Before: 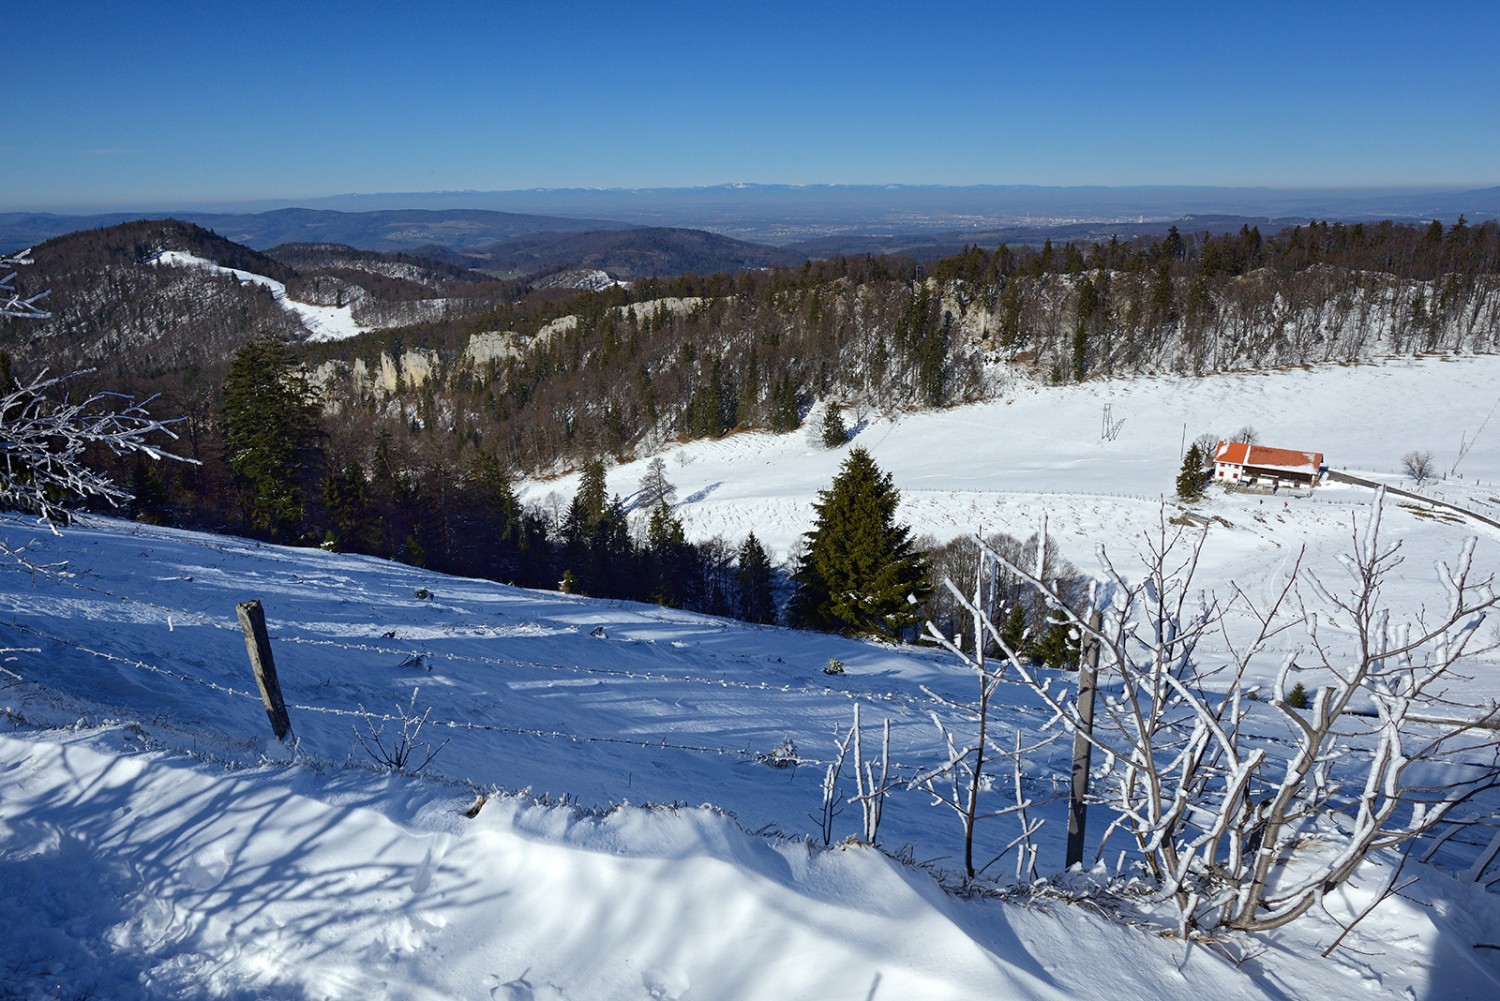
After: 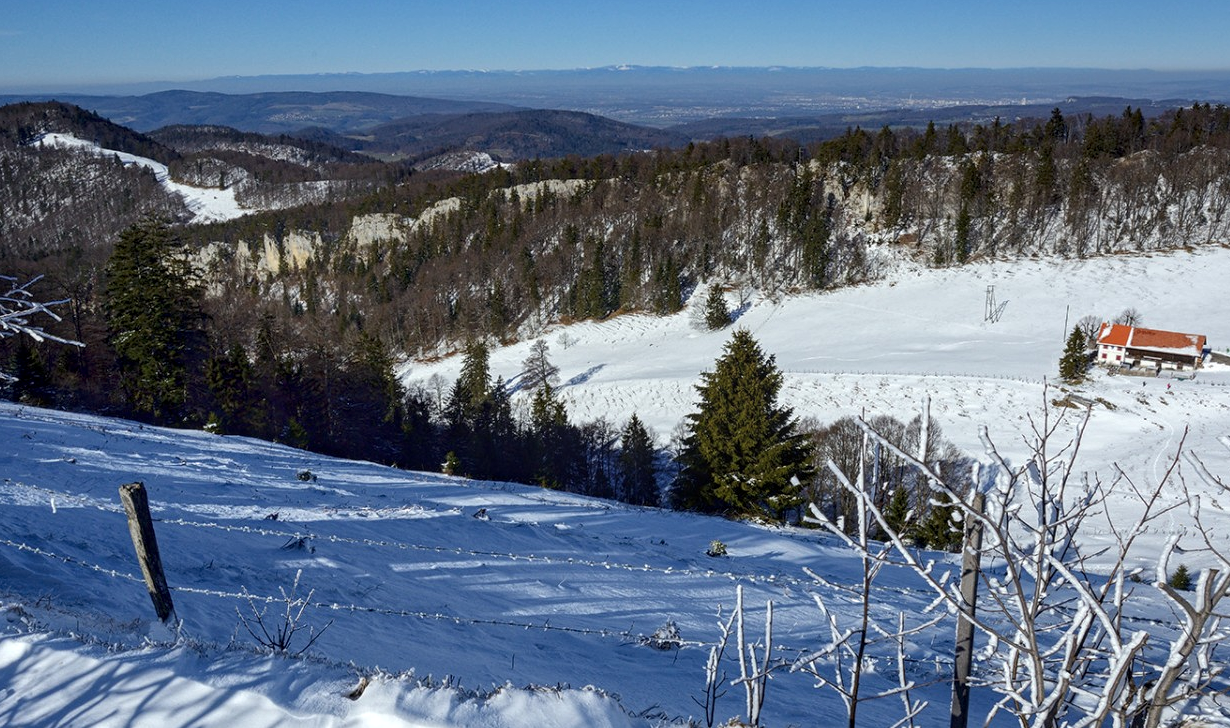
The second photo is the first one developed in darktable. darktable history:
local contrast: highlights 55%, shadows 52%, detail 130%, midtone range 0.452
crop: left 7.856%, top 11.836%, right 10.12%, bottom 15.387%
